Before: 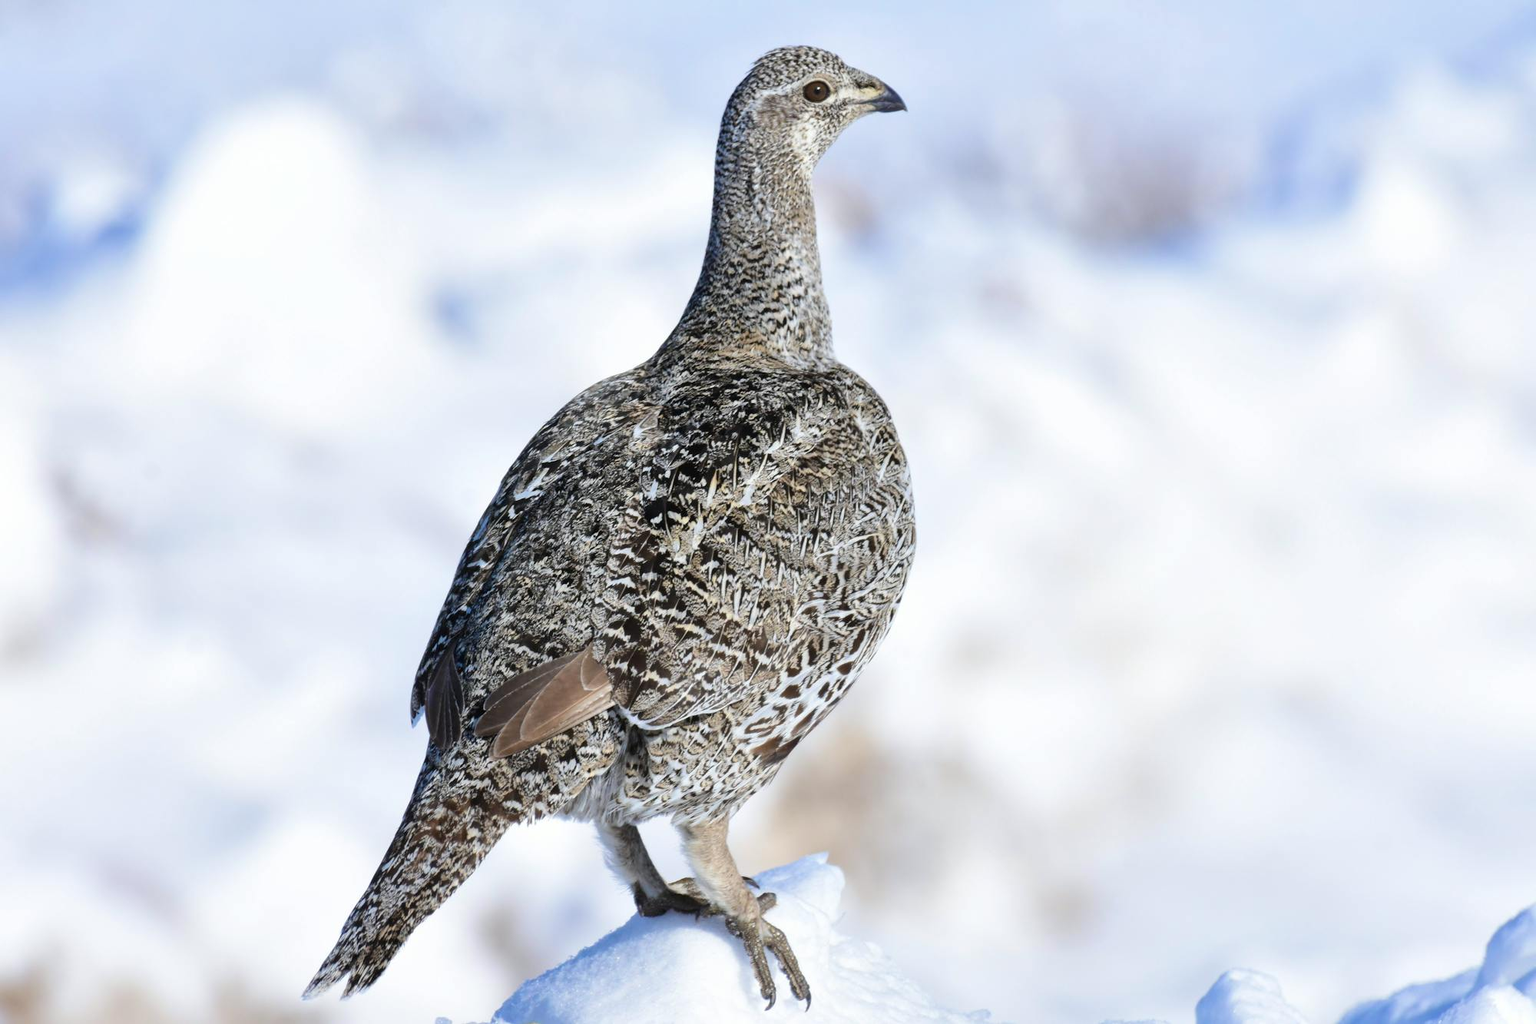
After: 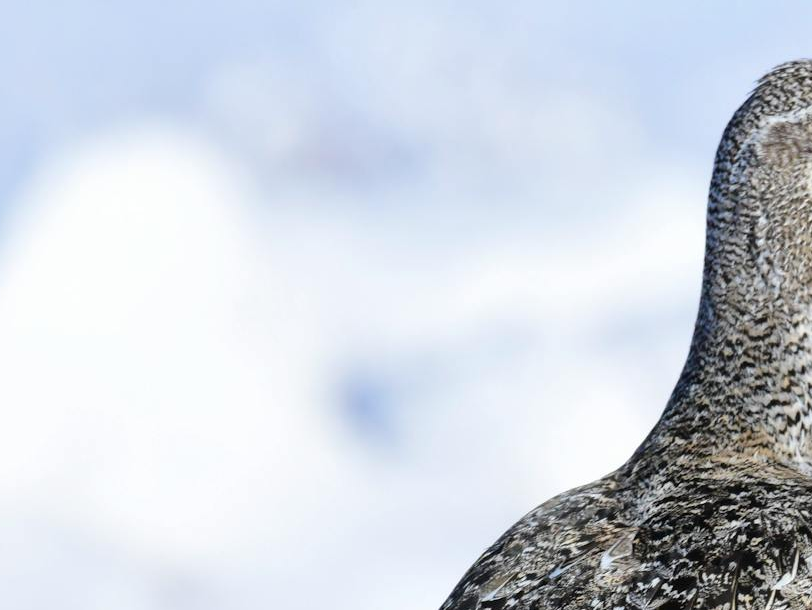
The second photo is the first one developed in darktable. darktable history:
crop and rotate: left 11.233%, top 0.089%, right 48.131%, bottom 54.1%
